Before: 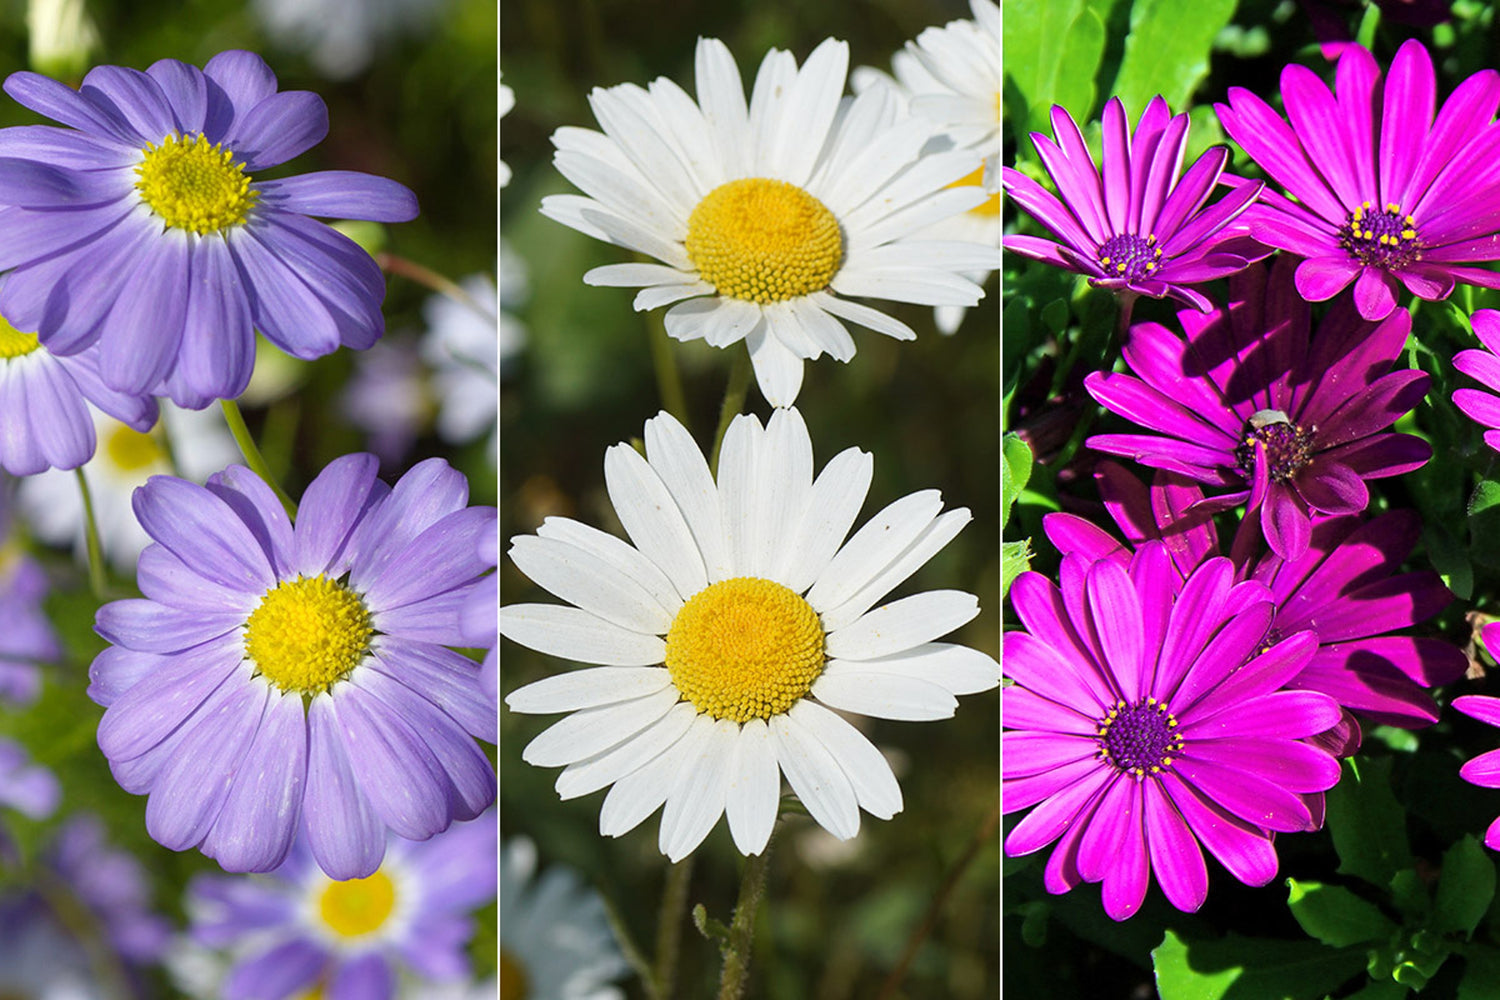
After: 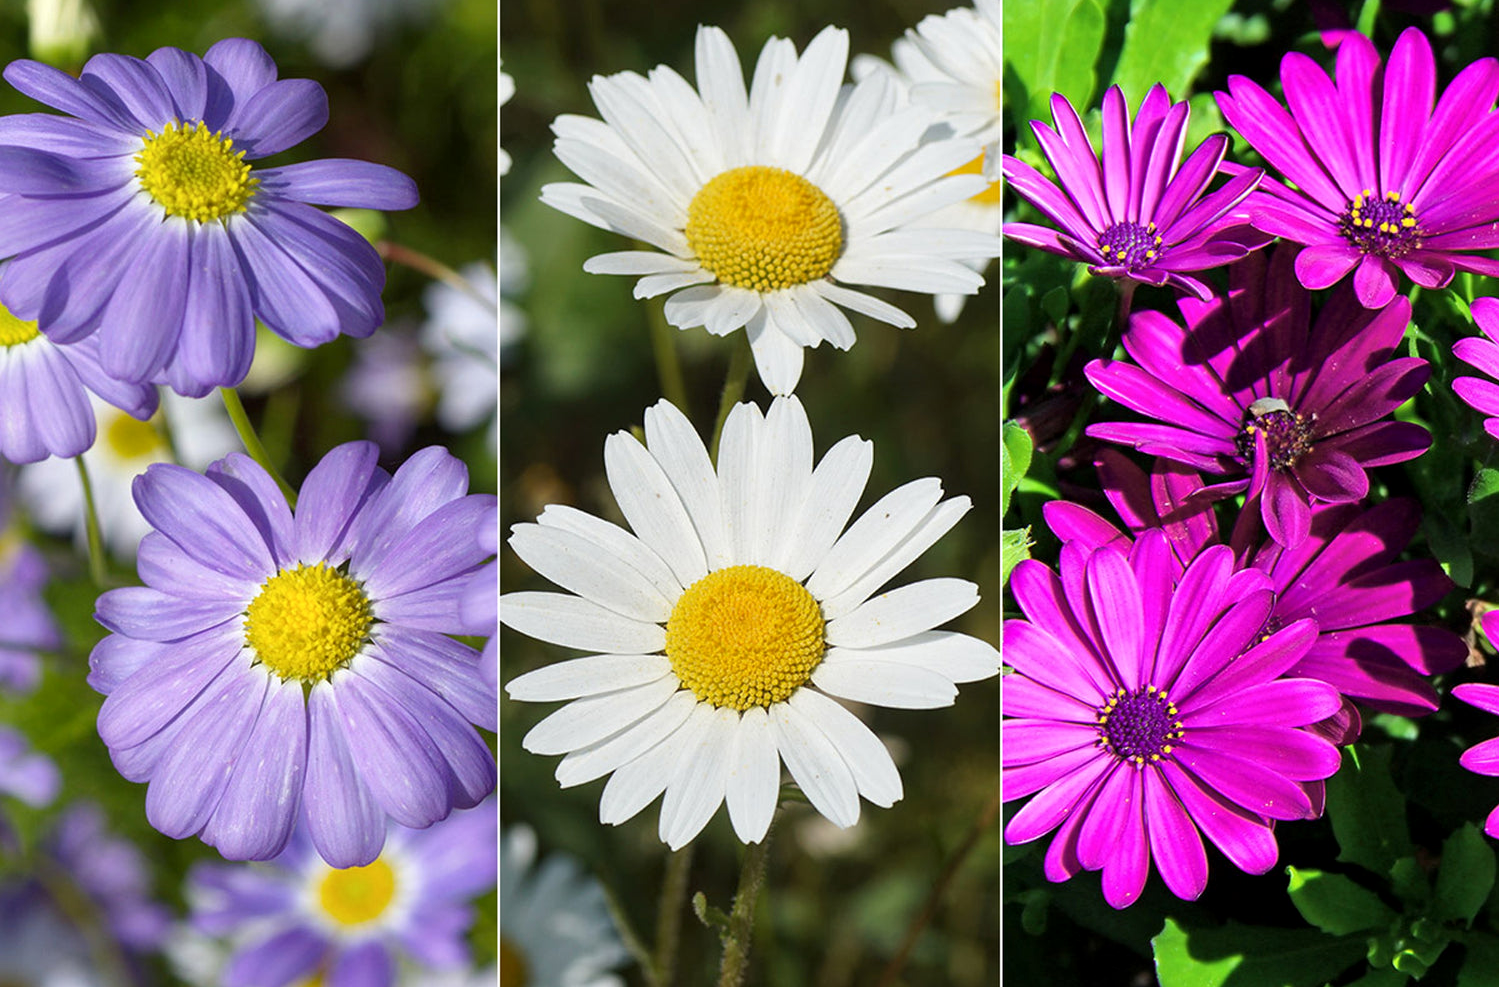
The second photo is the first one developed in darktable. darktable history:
local contrast: mode bilateral grid, contrast 20, coarseness 49, detail 119%, midtone range 0.2
crop: top 1.299%, right 0.008%
